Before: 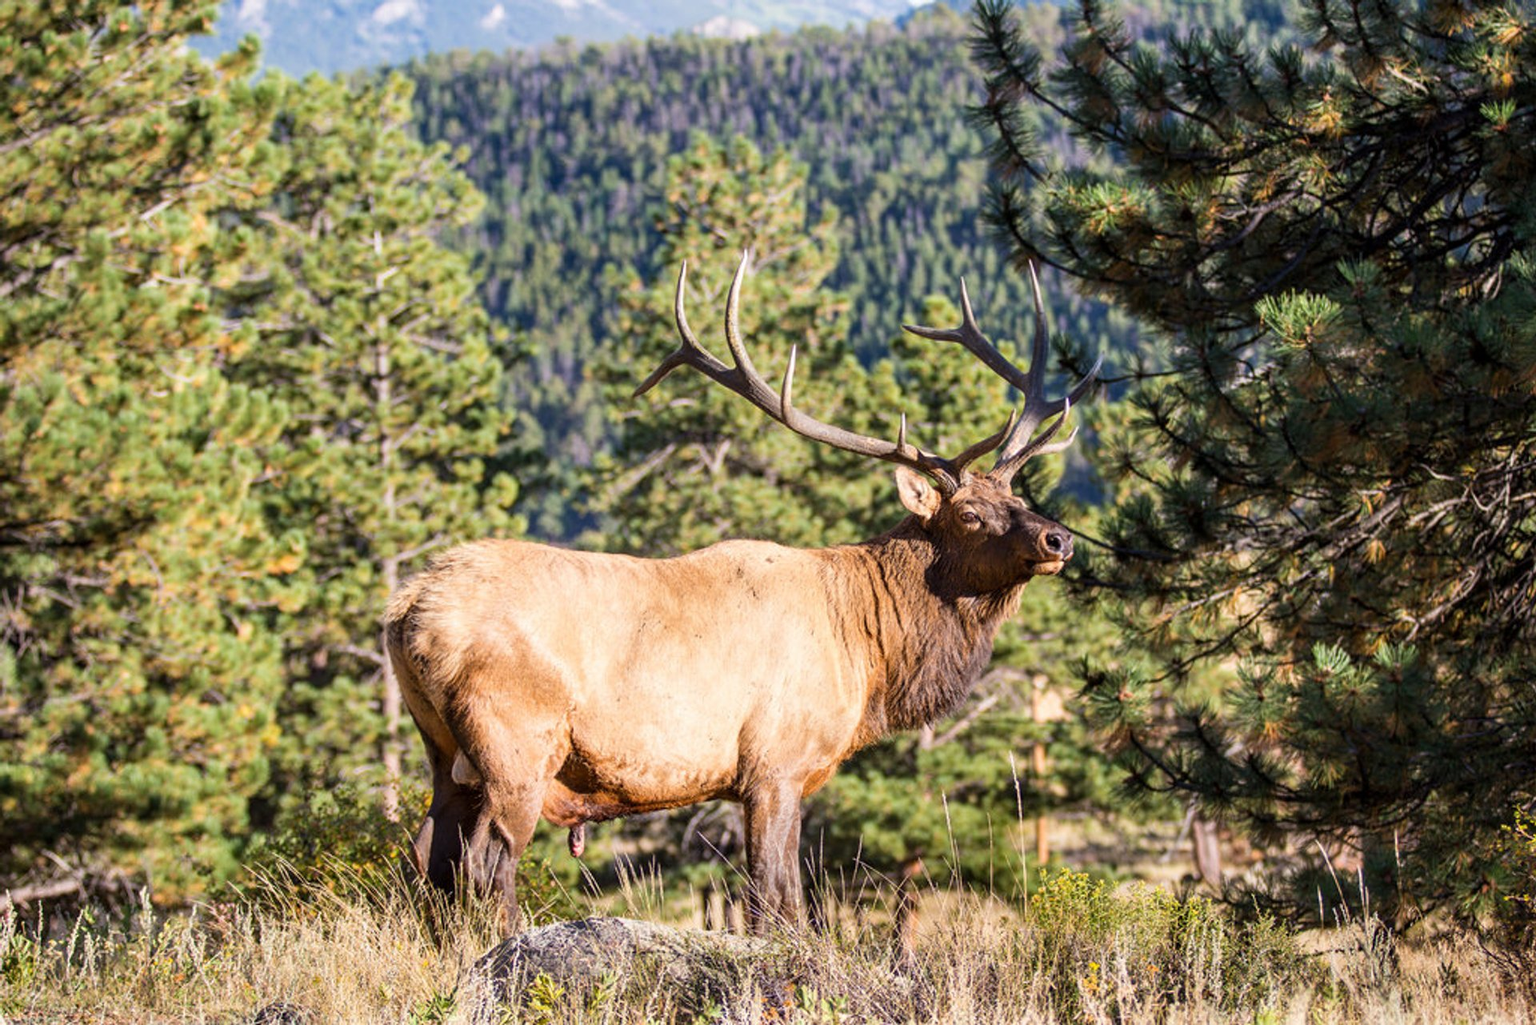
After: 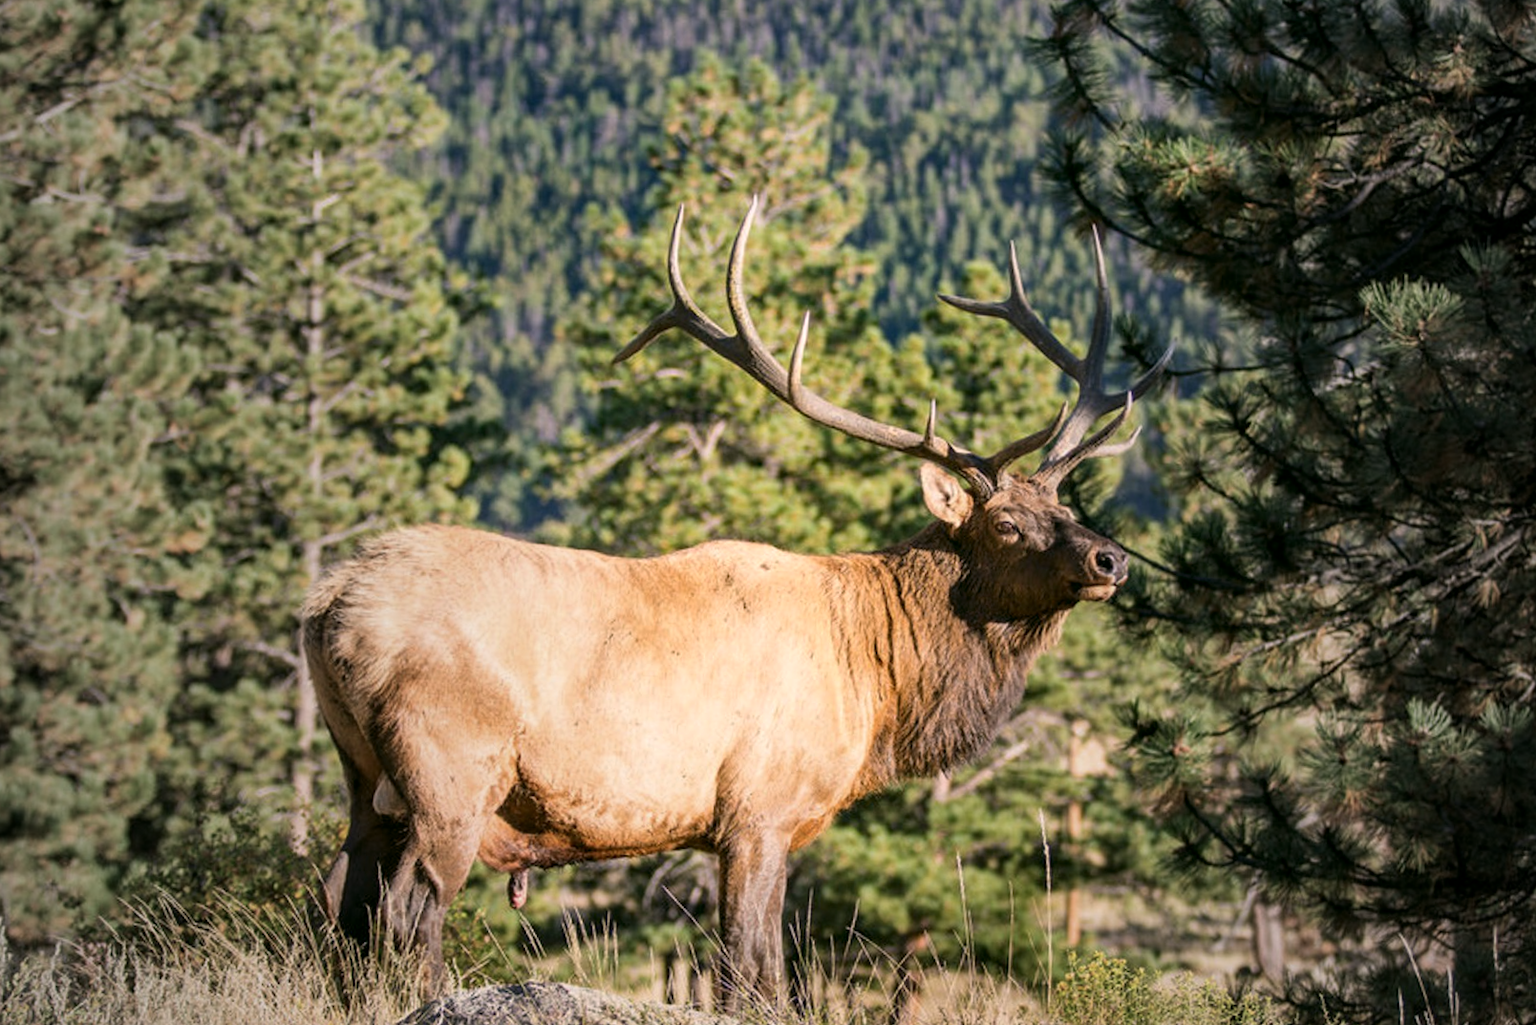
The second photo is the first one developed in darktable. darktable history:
crop and rotate: angle -2.93°, left 5.117%, top 5.228%, right 4.78%, bottom 4.605%
color correction: highlights a* 4.55, highlights b* 4.93, shadows a* -7.92, shadows b* 4.72
vignetting: fall-off start 18.39%, fall-off radius 137.42%, width/height ratio 0.615, shape 0.581
